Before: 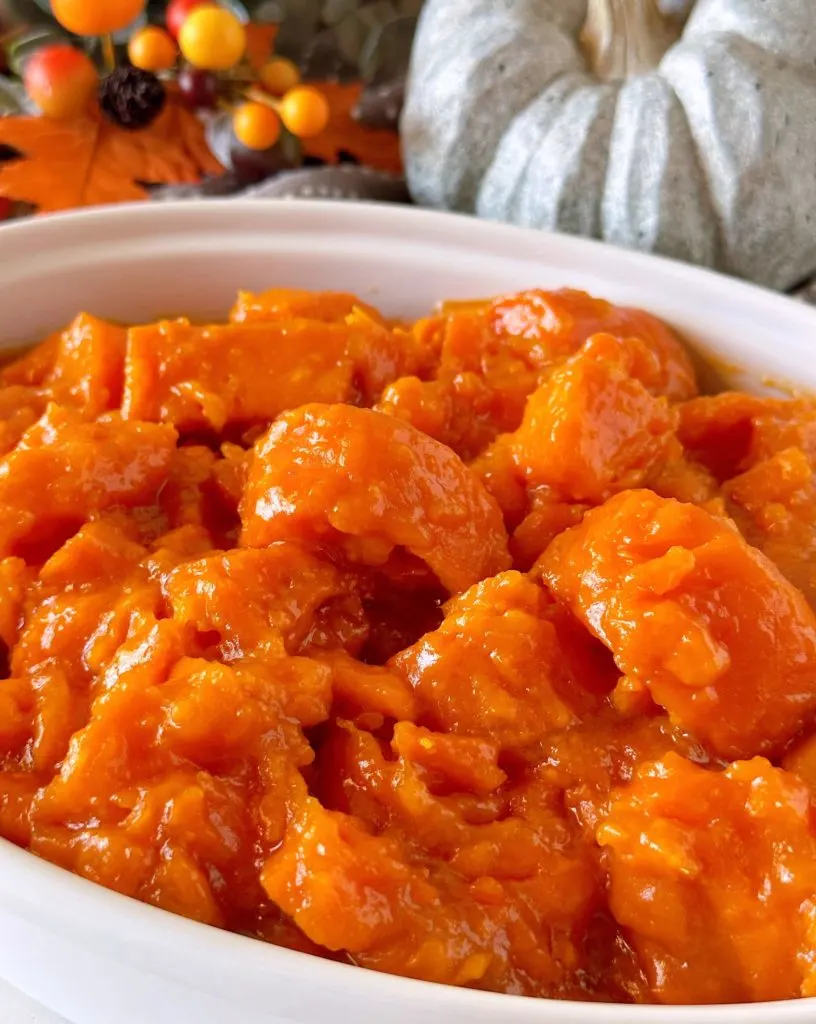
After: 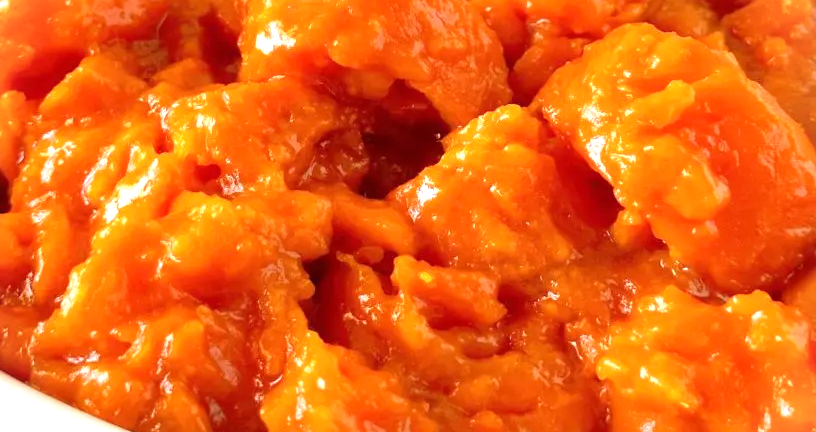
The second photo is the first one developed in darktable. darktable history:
crop: top 45.589%, bottom 12.169%
tone equalizer: -8 EV -0.72 EV, -7 EV -0.7 EV, -6 EV -0.635 EV, -5 EV -0.408 EV, -3 EV 0.399 EV, -2 EV 0.6 EV, -1 EV 0.686 EV, +0 EV 0.746 EV
vignetting: fall-off start 97.31%, fall-off radius 78.71%, brightness -0.405, saturation -0.296, width/height ratio 1.107
